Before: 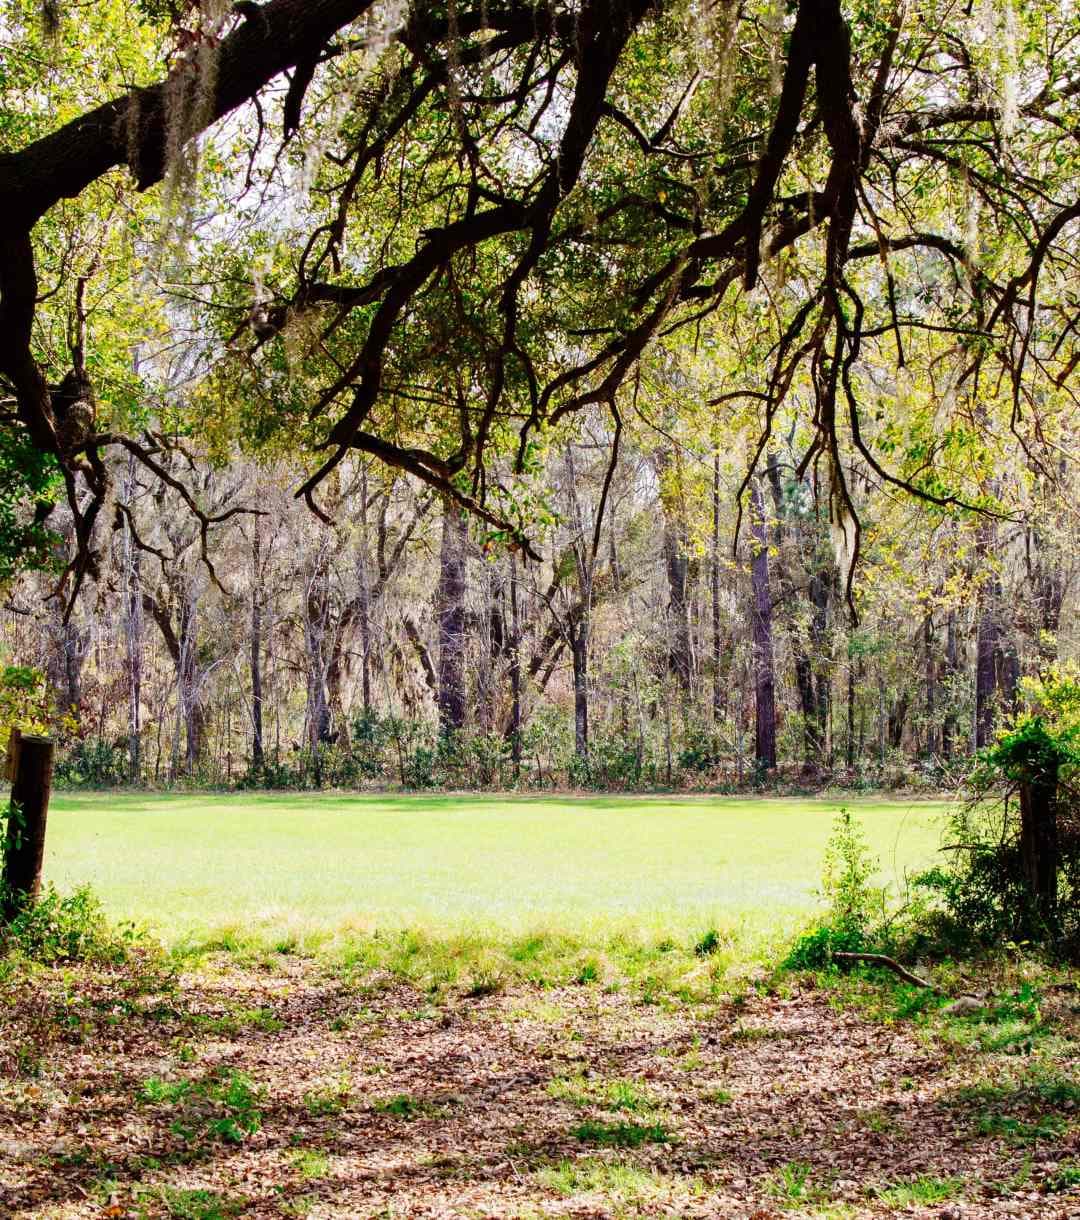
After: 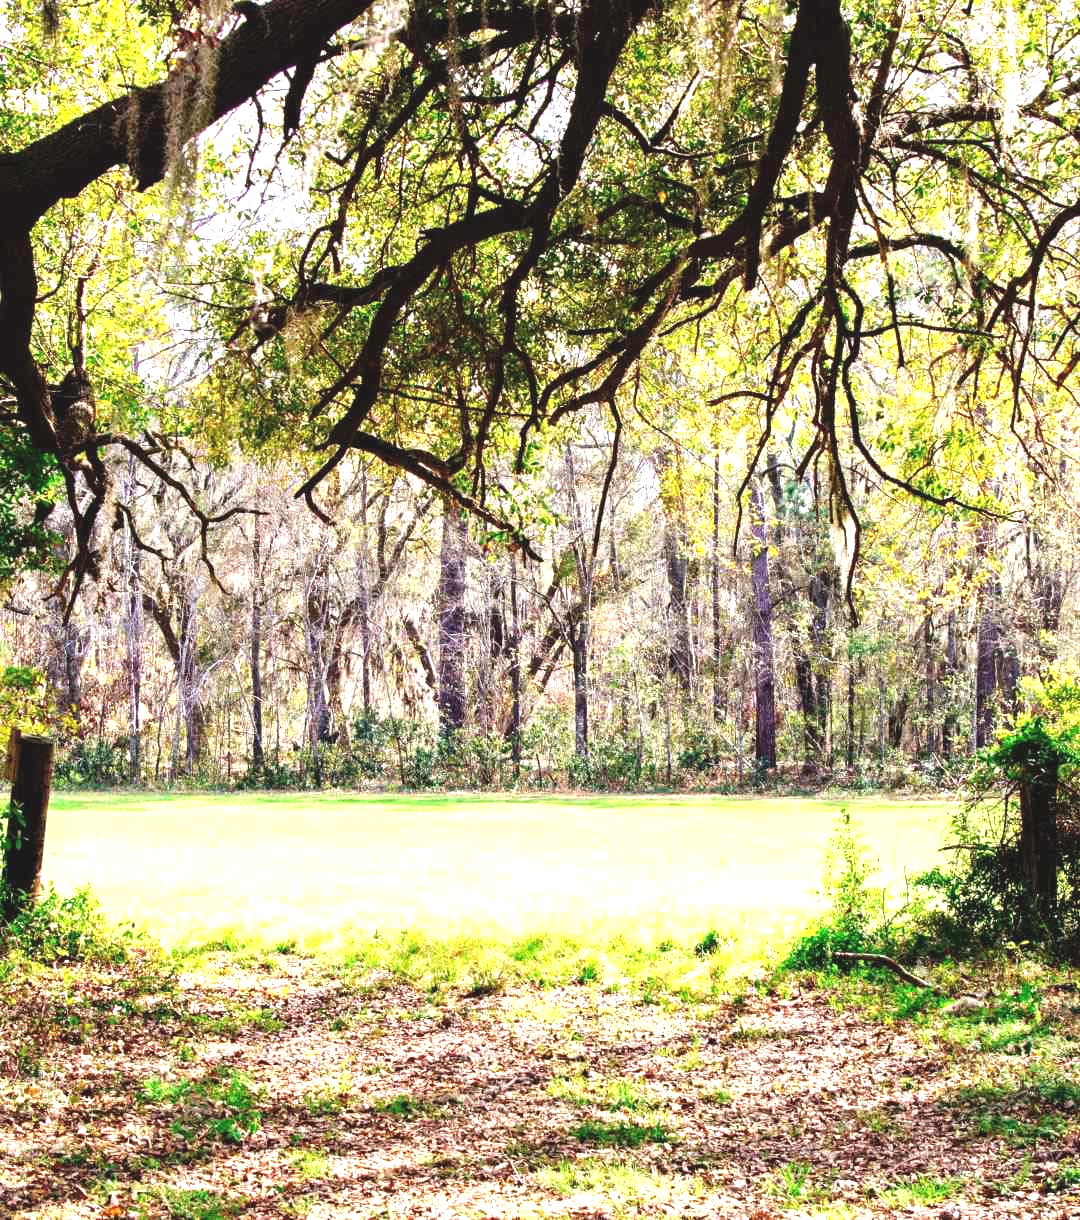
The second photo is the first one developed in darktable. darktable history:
local contrast: highlights 100%, shadows 100%, detail 120%, midtone range 0.2
color balance: mode lift, gamma, gain (sRGB)
exposure: black level correction -0.005, exposure 1 EV, compensate highlight preservation false
